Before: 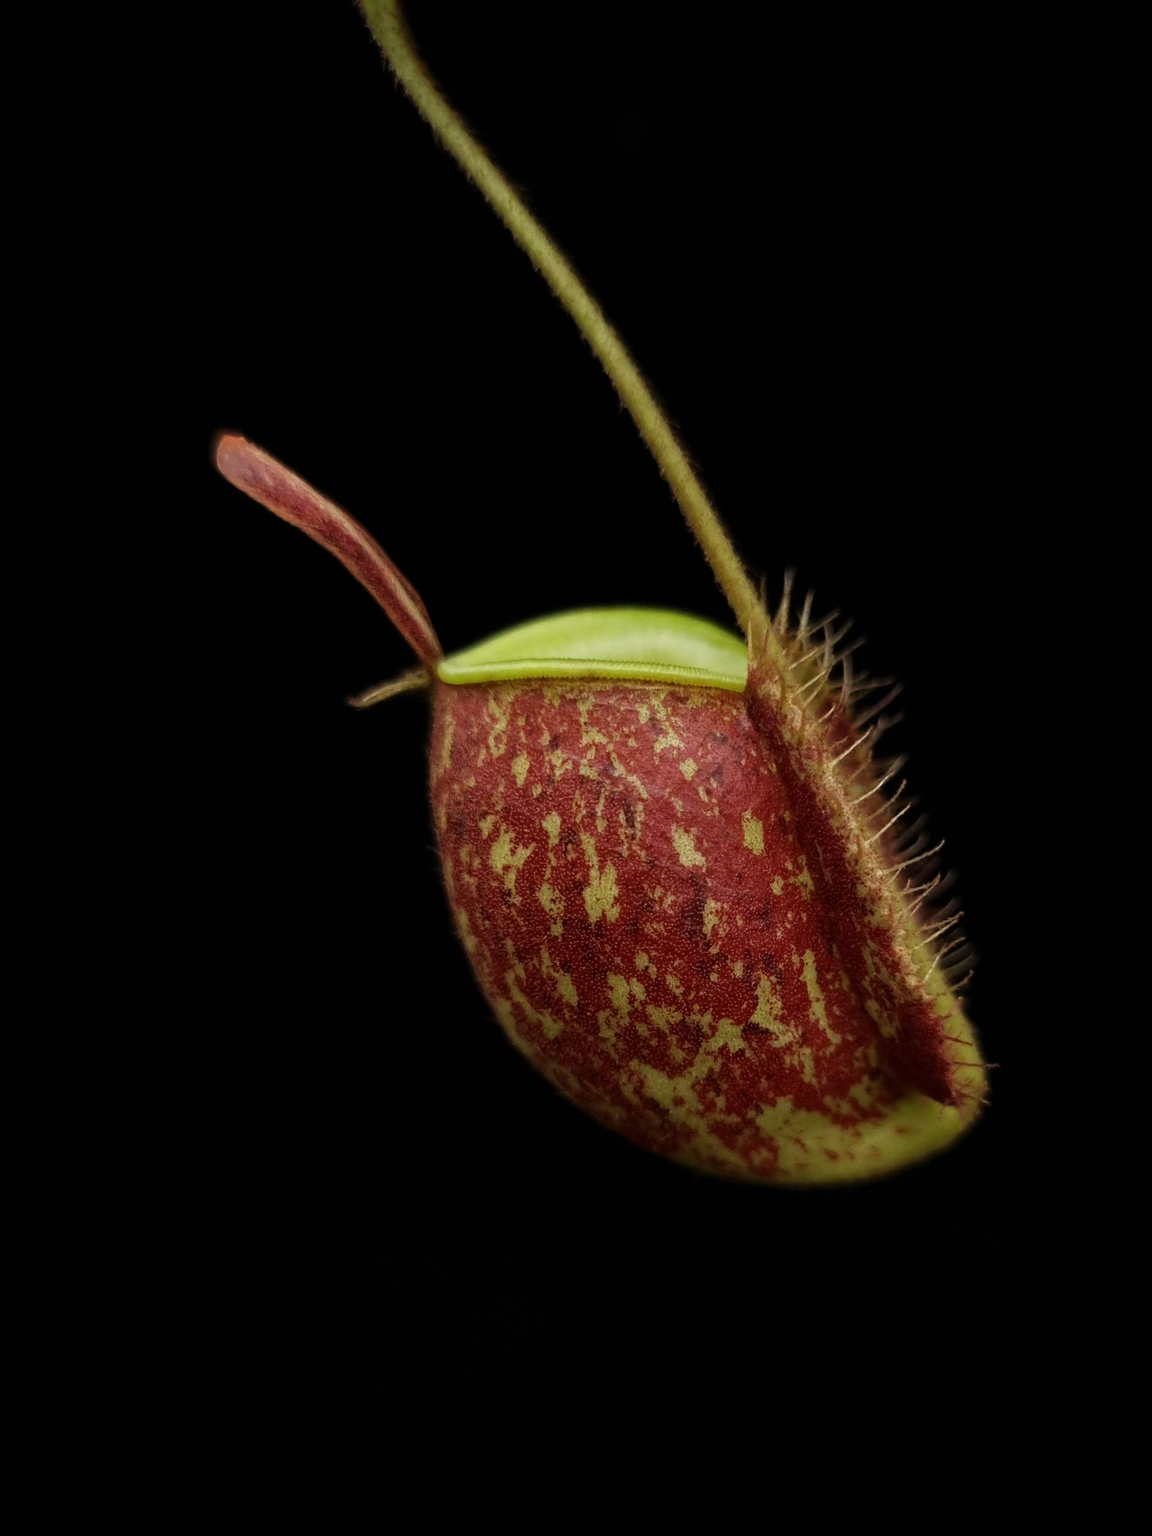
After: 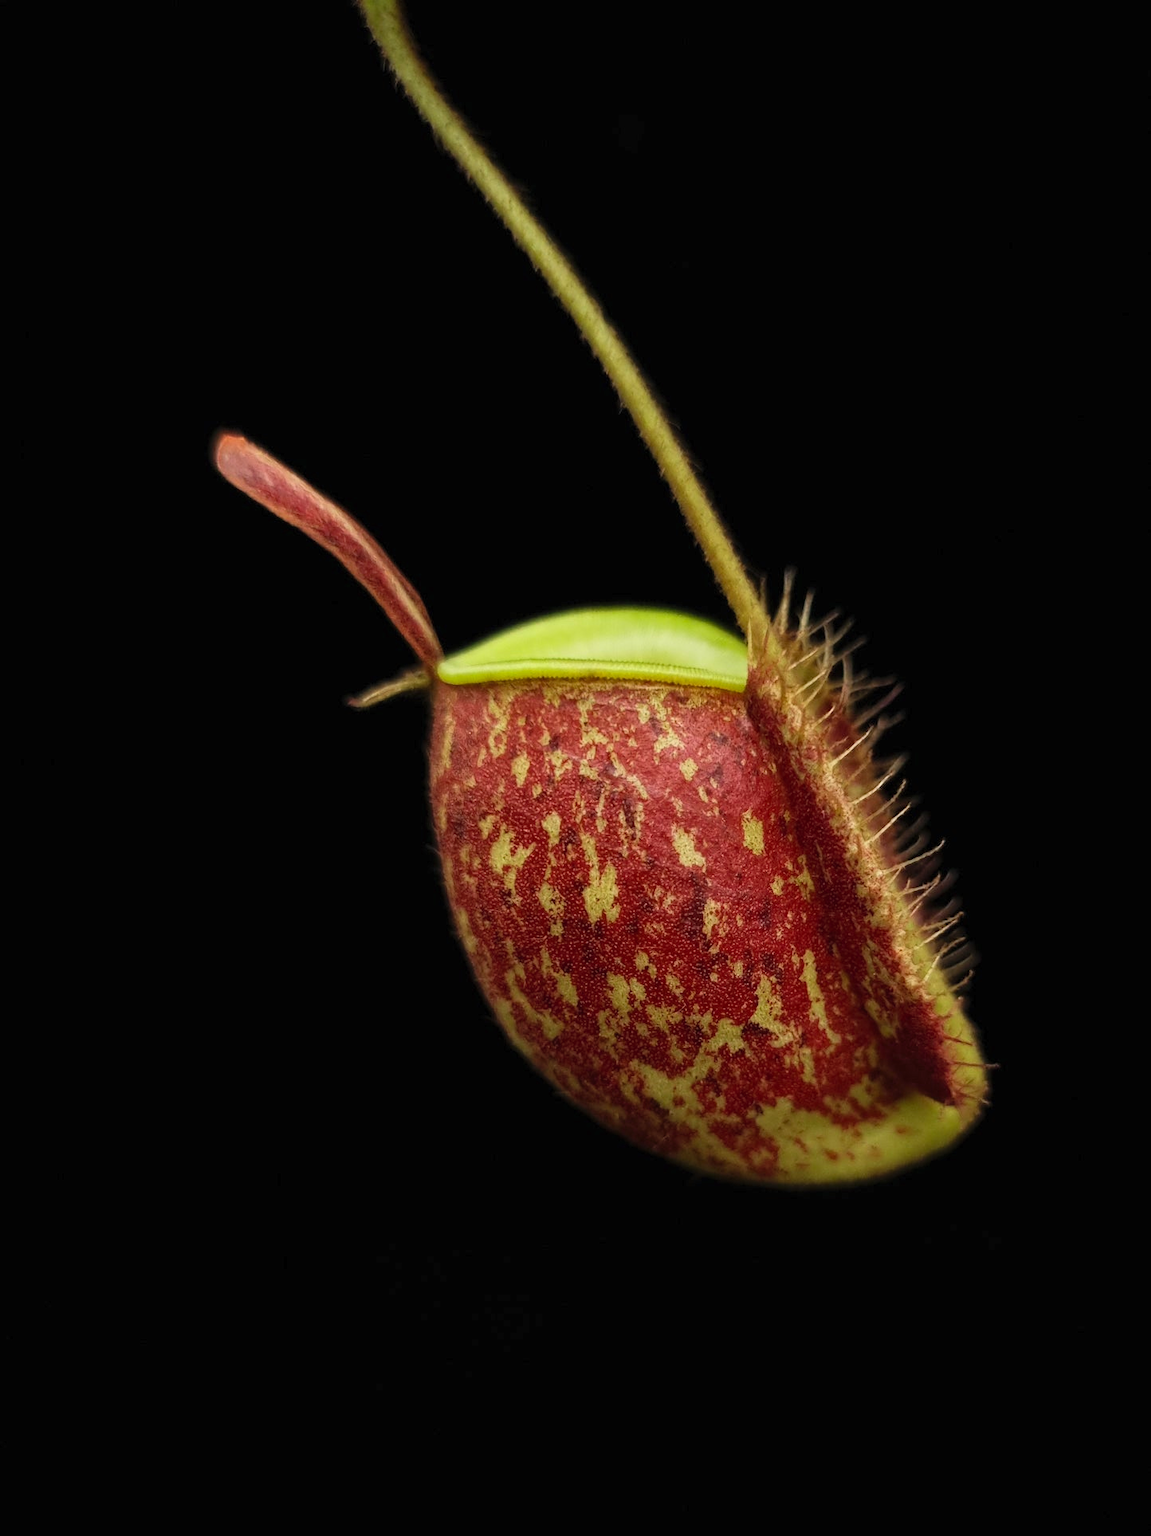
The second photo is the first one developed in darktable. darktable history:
shadows and highlights: shadows 25, highlights -25
contrast brightness saturation: contrast 0.2, brightness 0.16, saturation 0.22
